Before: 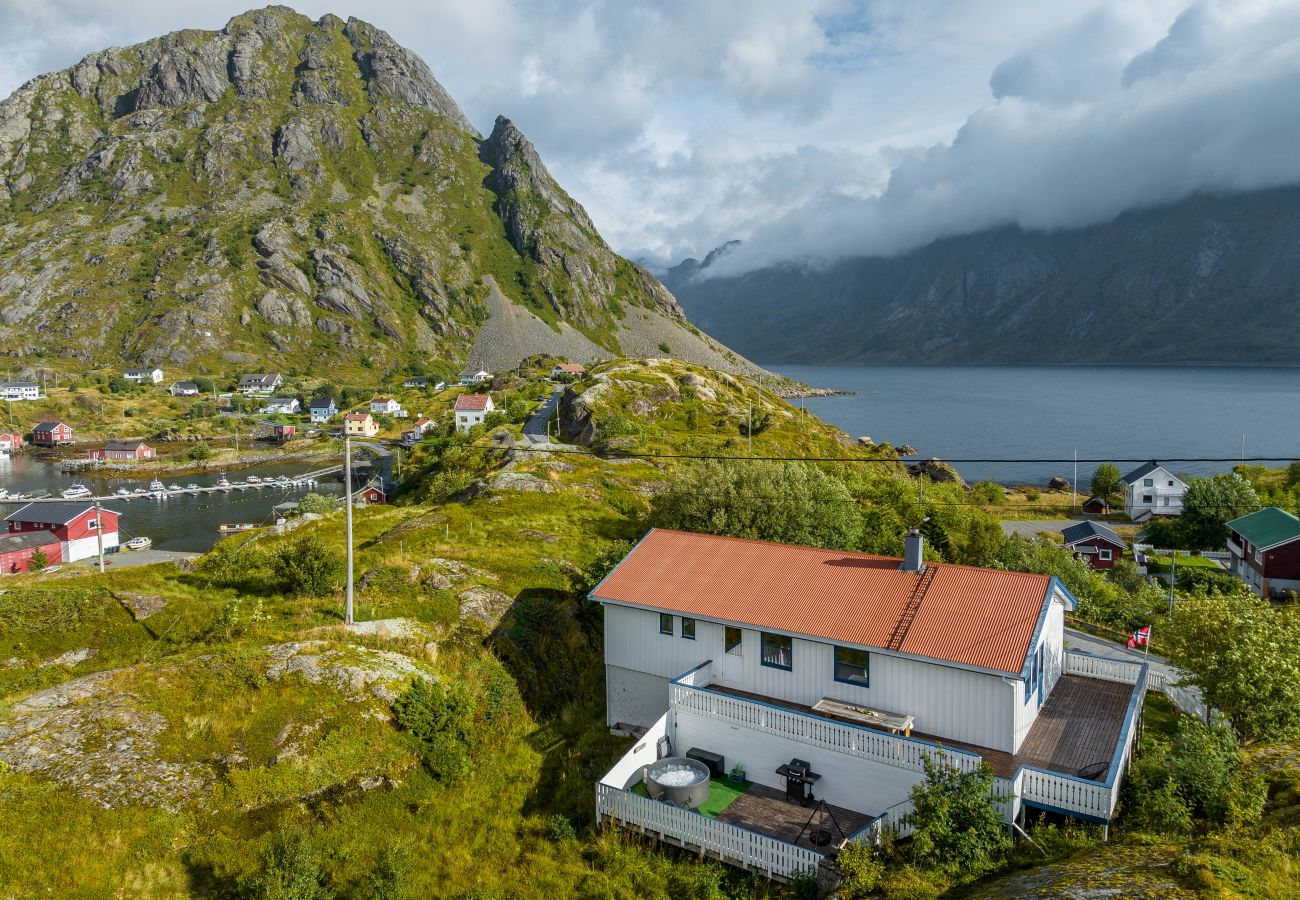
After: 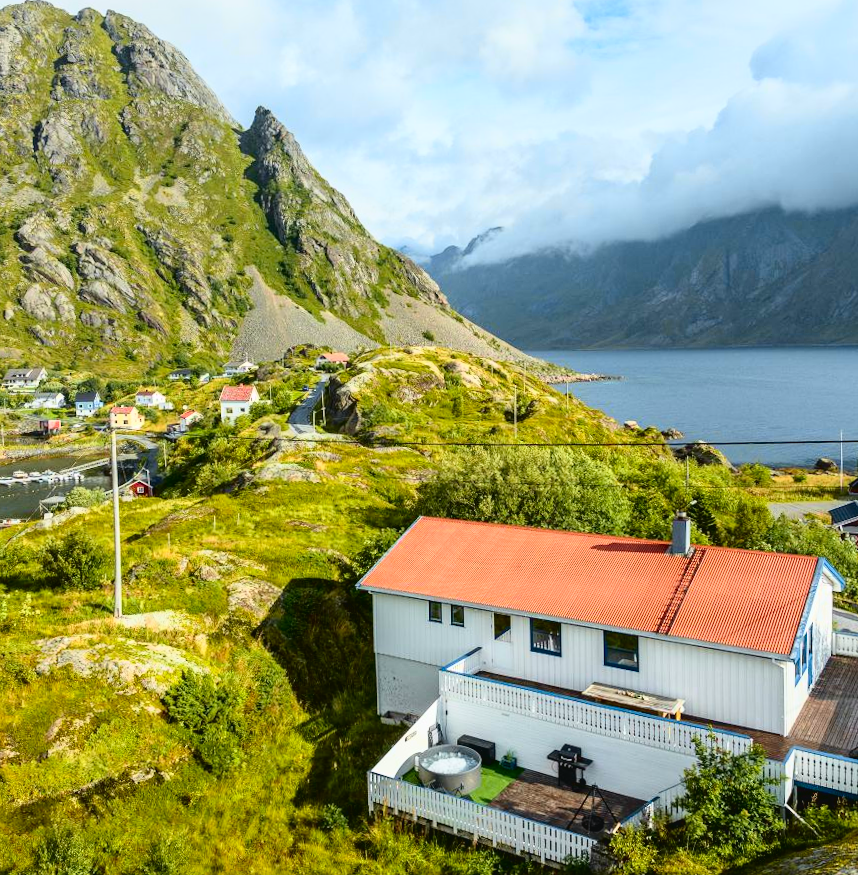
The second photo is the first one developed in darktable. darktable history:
crop and rotate: left 17.732%, right 15.423%
tone curve: curves: ch0 [(0.003, 0.032) (0.037, 0.037) (0.142, 0.117) (0.279, 0.311) (0.405, 0.49) (0.526, 0.651) (0.722, 0.857) (0.875, 0.946) (1, 0.98)]; ch1 [(0, 0) (0.305, 0.325) (0.453, 0.437) (0.482, 0.473) (0.501, 0.498) (0.515, 0.523) (0.559, 0.591) (0.6, 0.659) (0.656, 0.71) (1, 1)]; ch2 [(0, 0) (0.323, 0.277) (0.424, 0.396) (0.479, 0.484) (0.499, 0.502) (0.515, 0.537) (0.564, 0.595) (0.644, 0.703) (0.742, 0.803) (1, 1)], color space Lab, independent channels, preserve colors none
rotate and perspective: rotation -1°, crop left 0.011, crop right 0.989, crop top 0.025, crop bottom 0.975
exposure: black level correction 0, exposure 0.2 EV, compensate exposure bias true, compensate highlight preservation false
